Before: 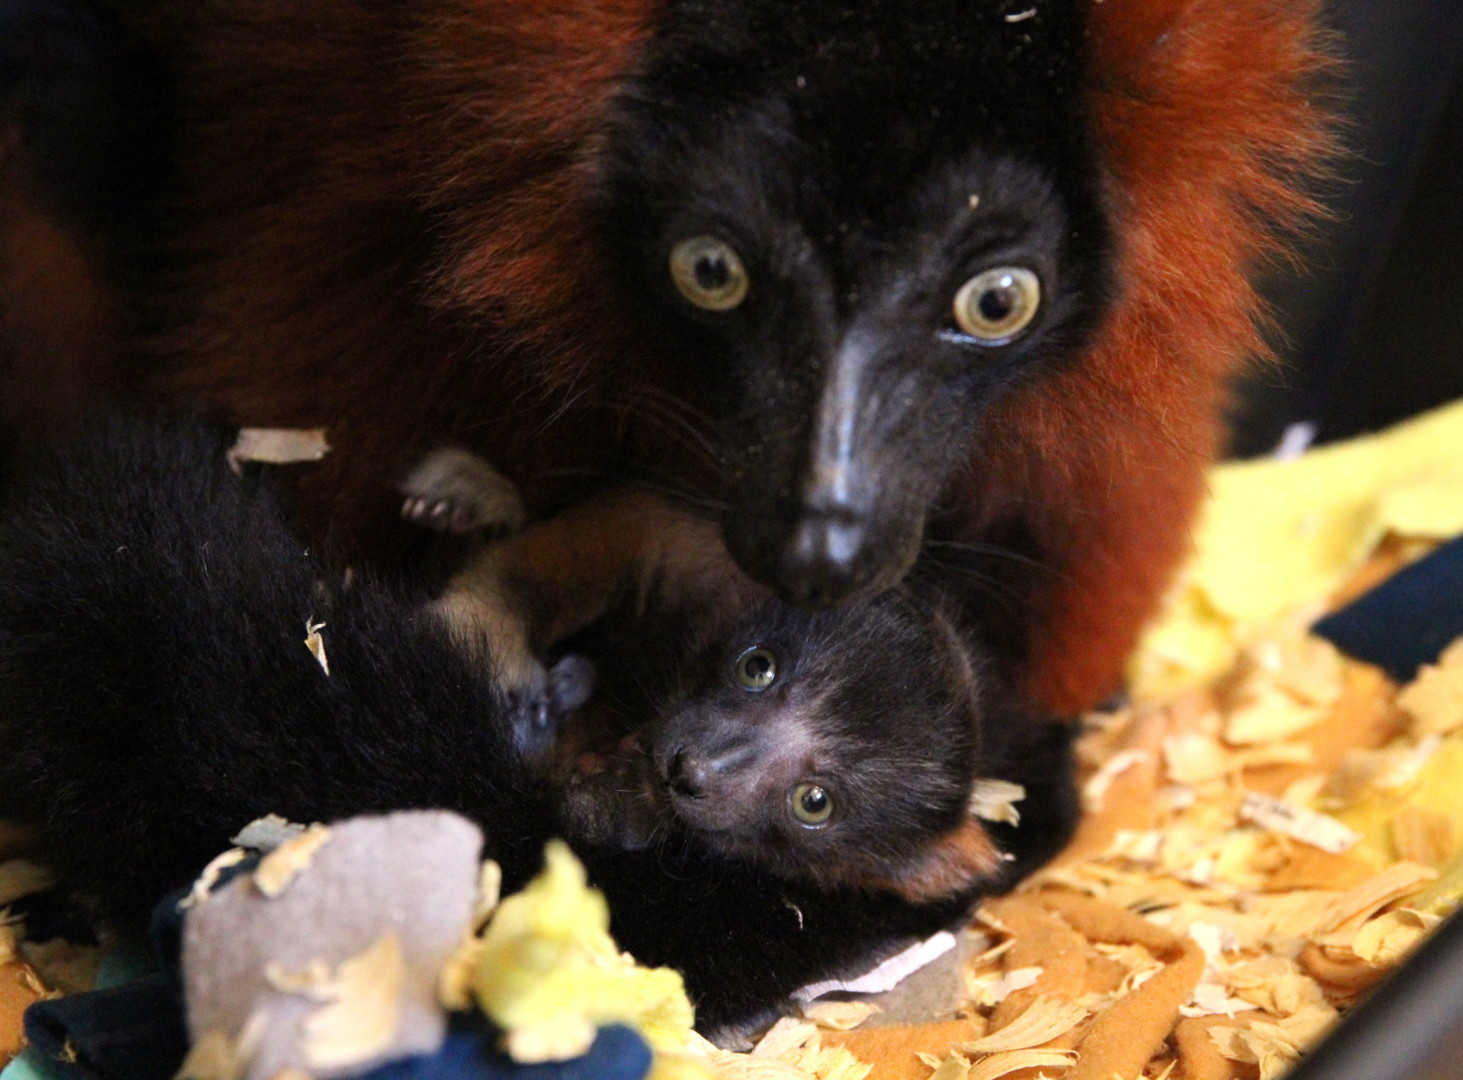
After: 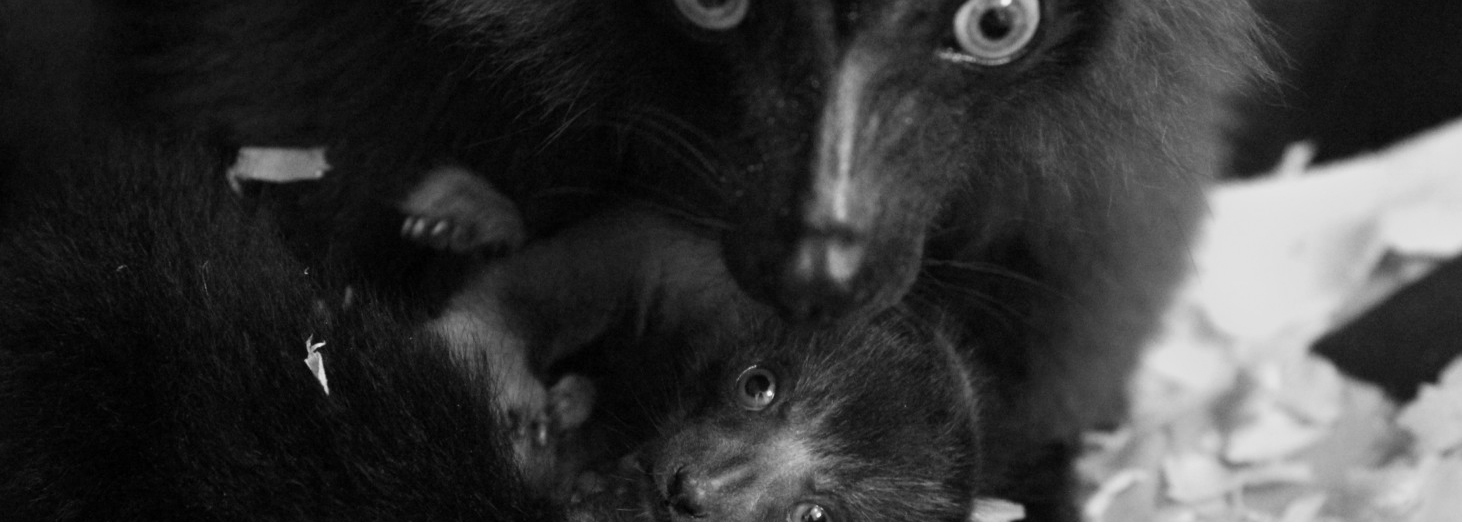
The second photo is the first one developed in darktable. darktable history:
crop and rotate: top 26.056%, bottom 25.543%
monochrome: a 14.95, b -89.96
